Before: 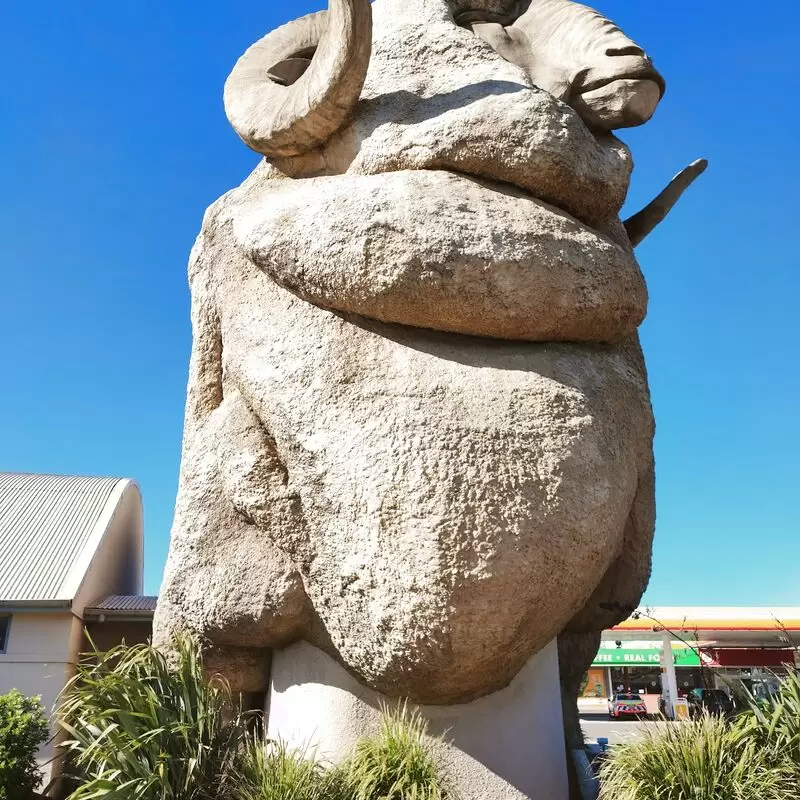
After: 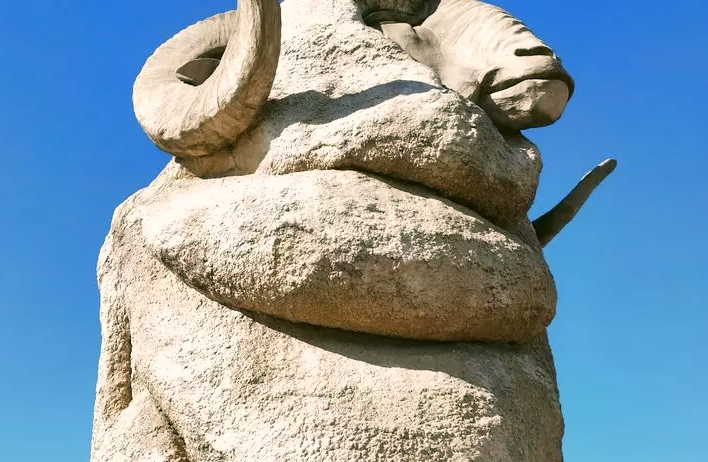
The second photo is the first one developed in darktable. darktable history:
color correction: highlights a* 4.02, highlights b* 4.91, shadows a* -7.56, shadows b* 4.62
crop and rotate: left 11.448%, bottom 42.165%
